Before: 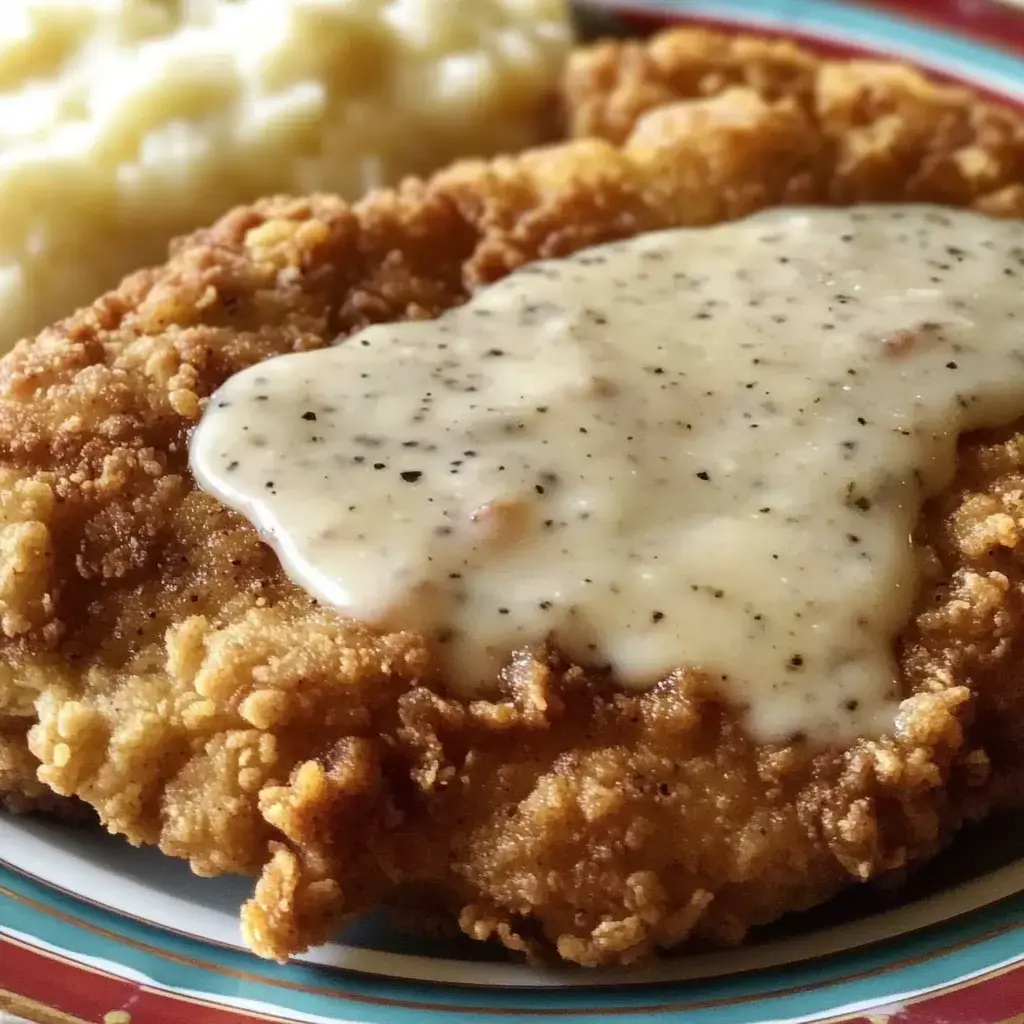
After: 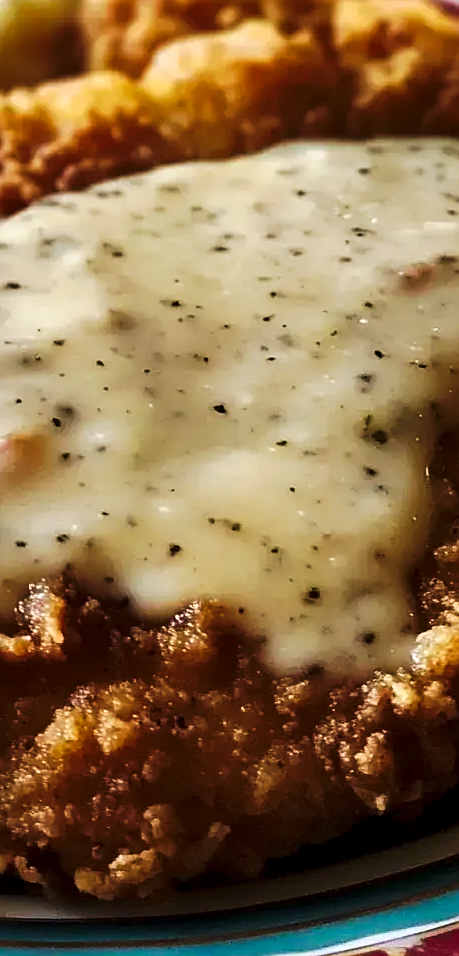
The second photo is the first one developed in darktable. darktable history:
sharpen: on, module defaults
tone curve: curves: ch0 [(0, 0) (0.003, 0) (0.011, 0) (0.025, 0) (0.044, 0.006) (0.069, 0.024) (0.1, 0.038) (0.136, 0.052) (0.177, 0.08) (0.224, 0.112) (0.277, 0.145) (0.335, 0.206) (0.399, 0.284) (0.468, 0.372) (0.543, 0.477) (0.623, 0.593) (0.709, 0.717) (0.801, 0.815) (0.898, 0.92) (1, 1)], preserve colors none
crop: left 47.172%, top 6.638%, right 7.926%
